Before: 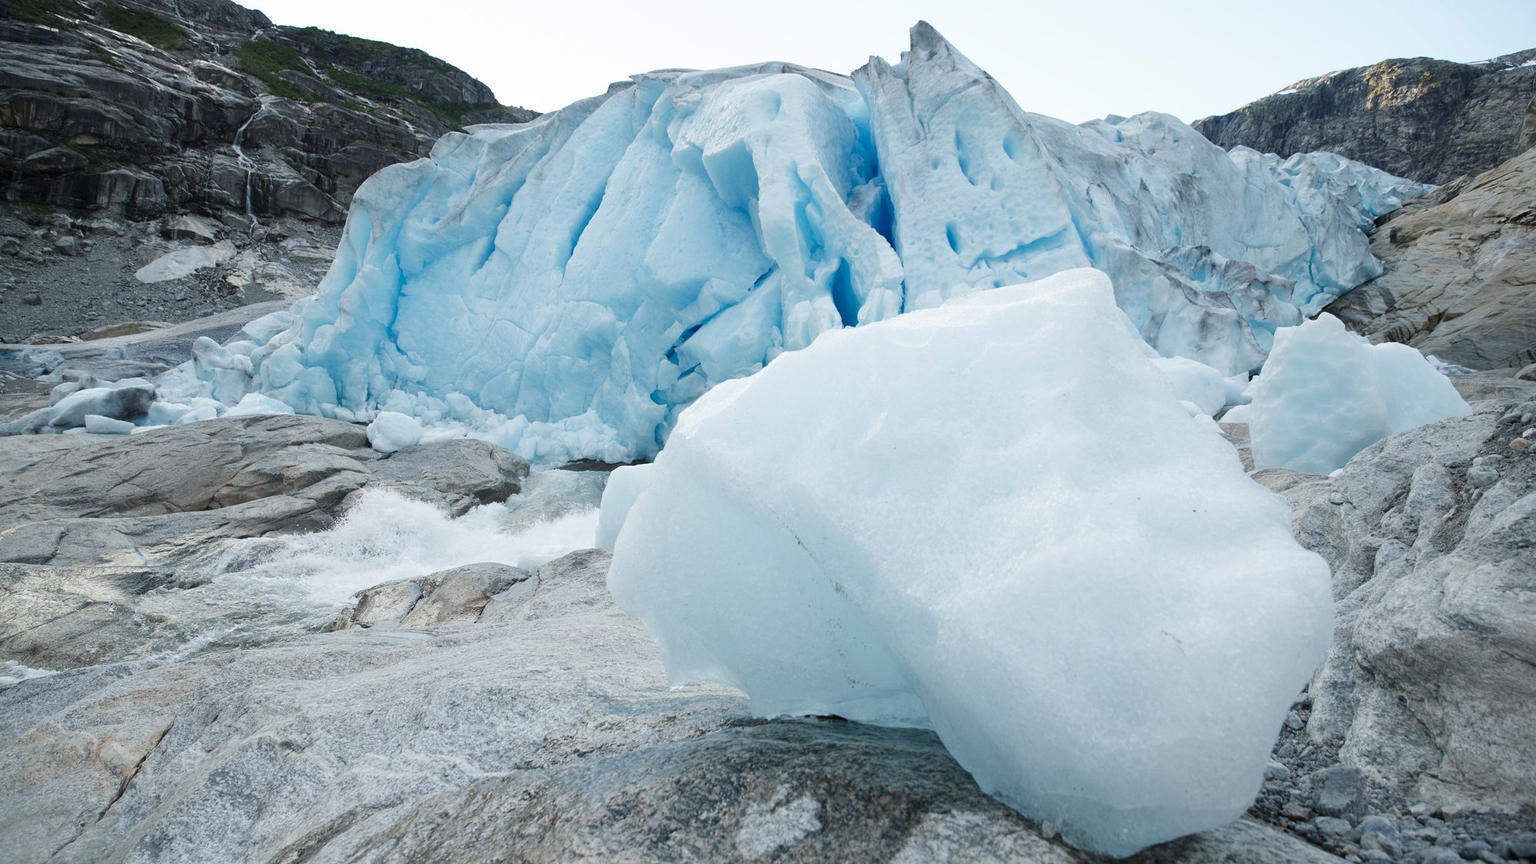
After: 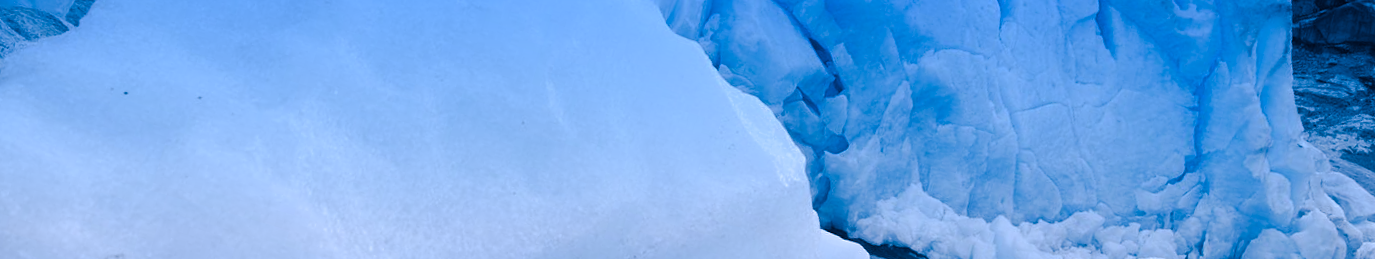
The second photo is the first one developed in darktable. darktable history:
crop and rotate: angle 16.12°, top 30.835%, bottom 35.653%
white balance: red 0.871, blue 1.249
color balance rgb: shadows lift › luminance -10%, shadows lift › chroma 1%, shadows lift › hue 113°, power › luminance -15%, highlights gain › chroma 0.2%, highlights gain › hue 333°, global offset › luminance 0.5%, perceptual saturation grading › global saturation 20%, perceptual saturation grading › highlights -50%, perceptual saturation grading › shadows 25%, contrast -10%
split-toning: shadows › hue 226.8°, shadows › saturation 1, highlights › saturation 0, balance -61.41
graduated density: density 2.02 EV, hardness 44%, rotation 0.374°, offset 8.21, hue 208.8°, saturation 97%
